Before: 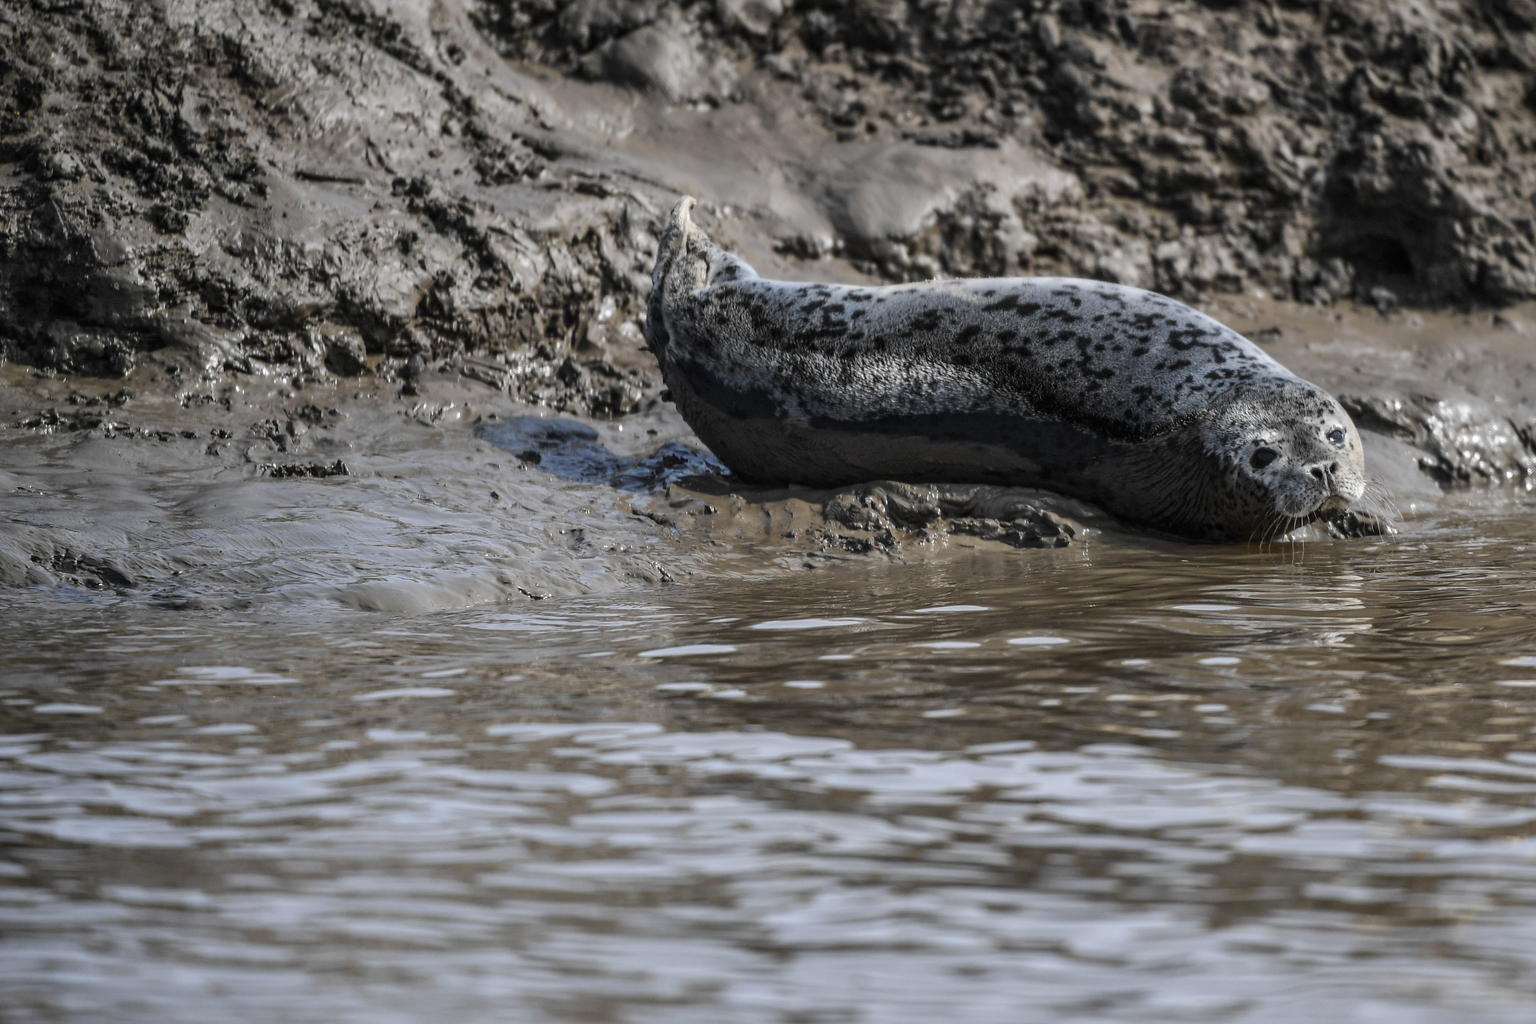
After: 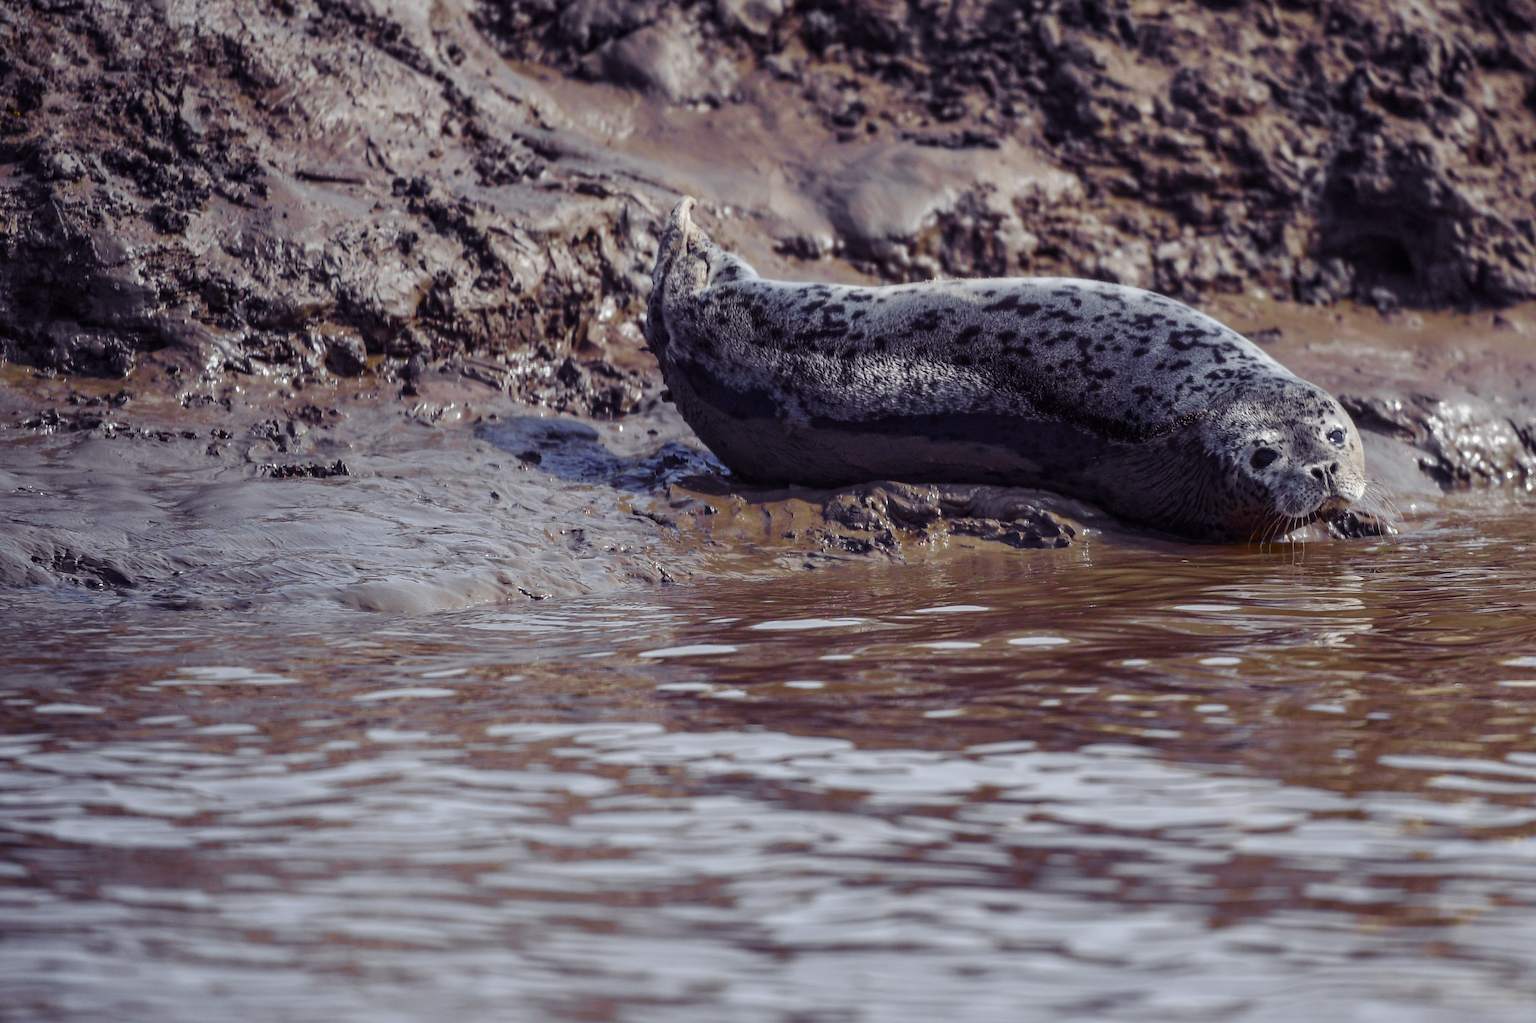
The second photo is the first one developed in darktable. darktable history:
color balance rgb: shadows lift › luminance -21.888%, shadows lift › chroma 9.009%, shadows lift › hue 284.93°, linear chroma grading › global chroma 15.567%, perceptual saturation grading › global saturation 36.373%, perceptual saturation grading › shadows 35.501%
base curve: curves: ch0 [(0, 0) (0.297, 0.298) (1, 1)], exposure shift 0.01, preserve colors none
color zones: curves: ch0 [(0, 0.48) (0.209, 0.398) (0.305, 0.332) (0.429, 0.493) (0.571, 0.5) (0.714, 0.5) (0.857, 0.5) (1, 0.48)]; ch1 [(0, 0.736) (0.143, 0.625) (0.225, 0.371) (0.429, 0.256) (0.571, 0.241) (0.714, 0.213) (0.857, 0.48) (1, 0.736)]; ch2 [(0, 0.448) (0.143, 0.498) (0.286, 0.5) (0.429, 0.5) (0.571, 0.5) (0.714, 0.5) (0.857, 0.5) (1, 0.448)]
